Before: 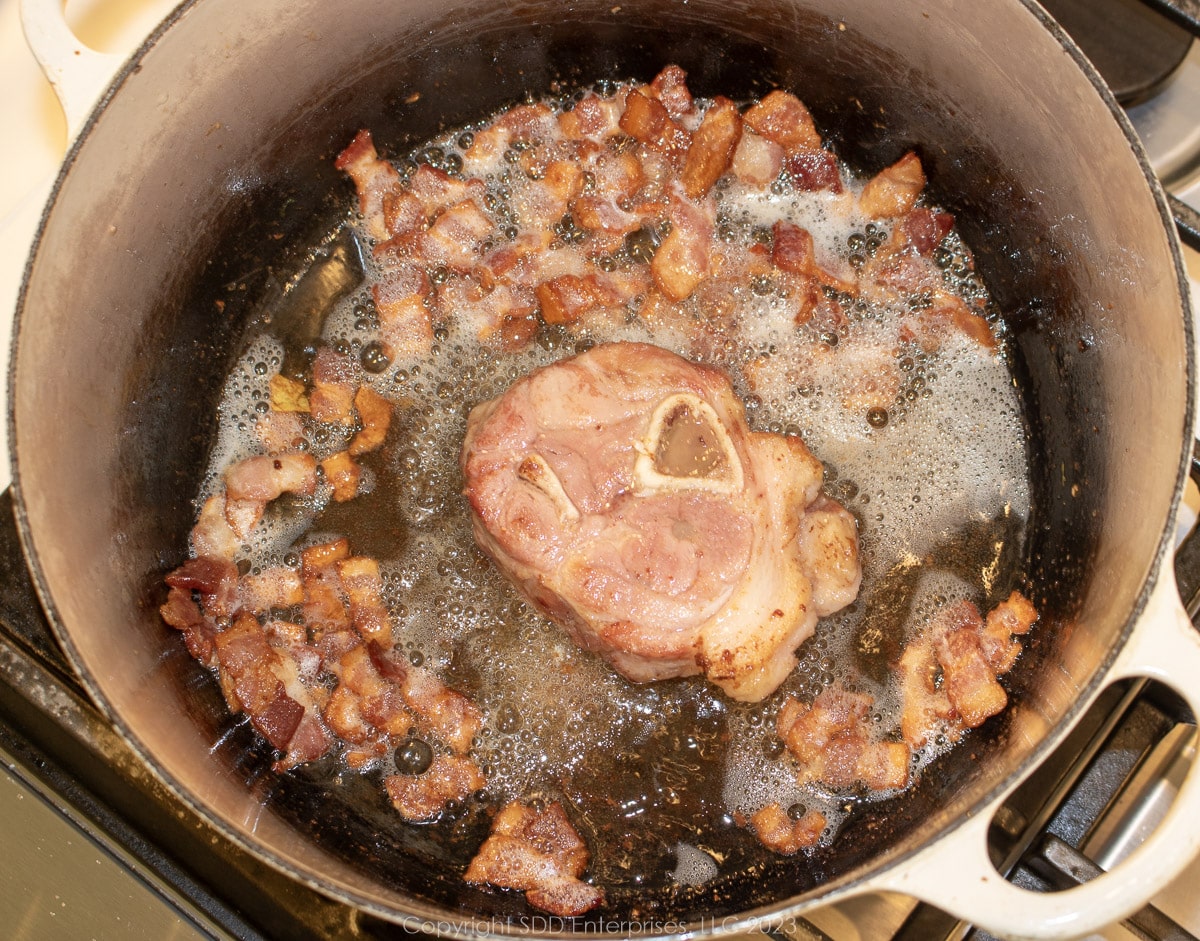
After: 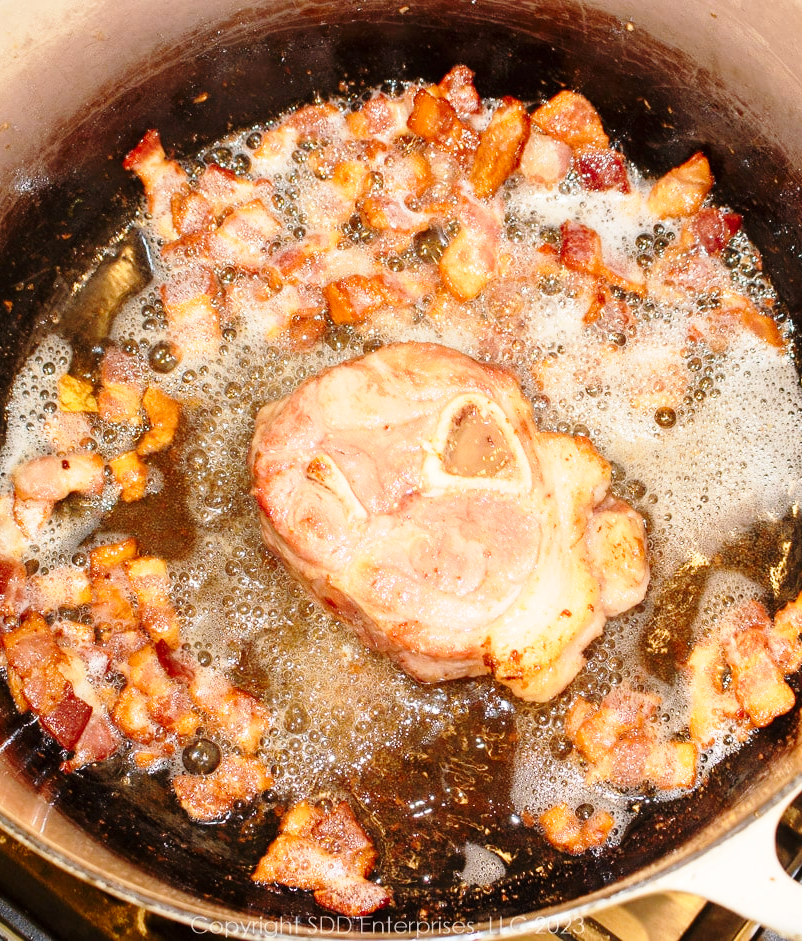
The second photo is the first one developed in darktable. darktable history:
tone equalizer: on, module defaults
crop and rotate: left 17.732%, right 15.423%
base curve: curves: ch0 [(0, 0) (0.028, 0.03) (0.121, 0.232) (0.46, 0.748) (0.859, 0.968) (1, 1)], preserve colors none
